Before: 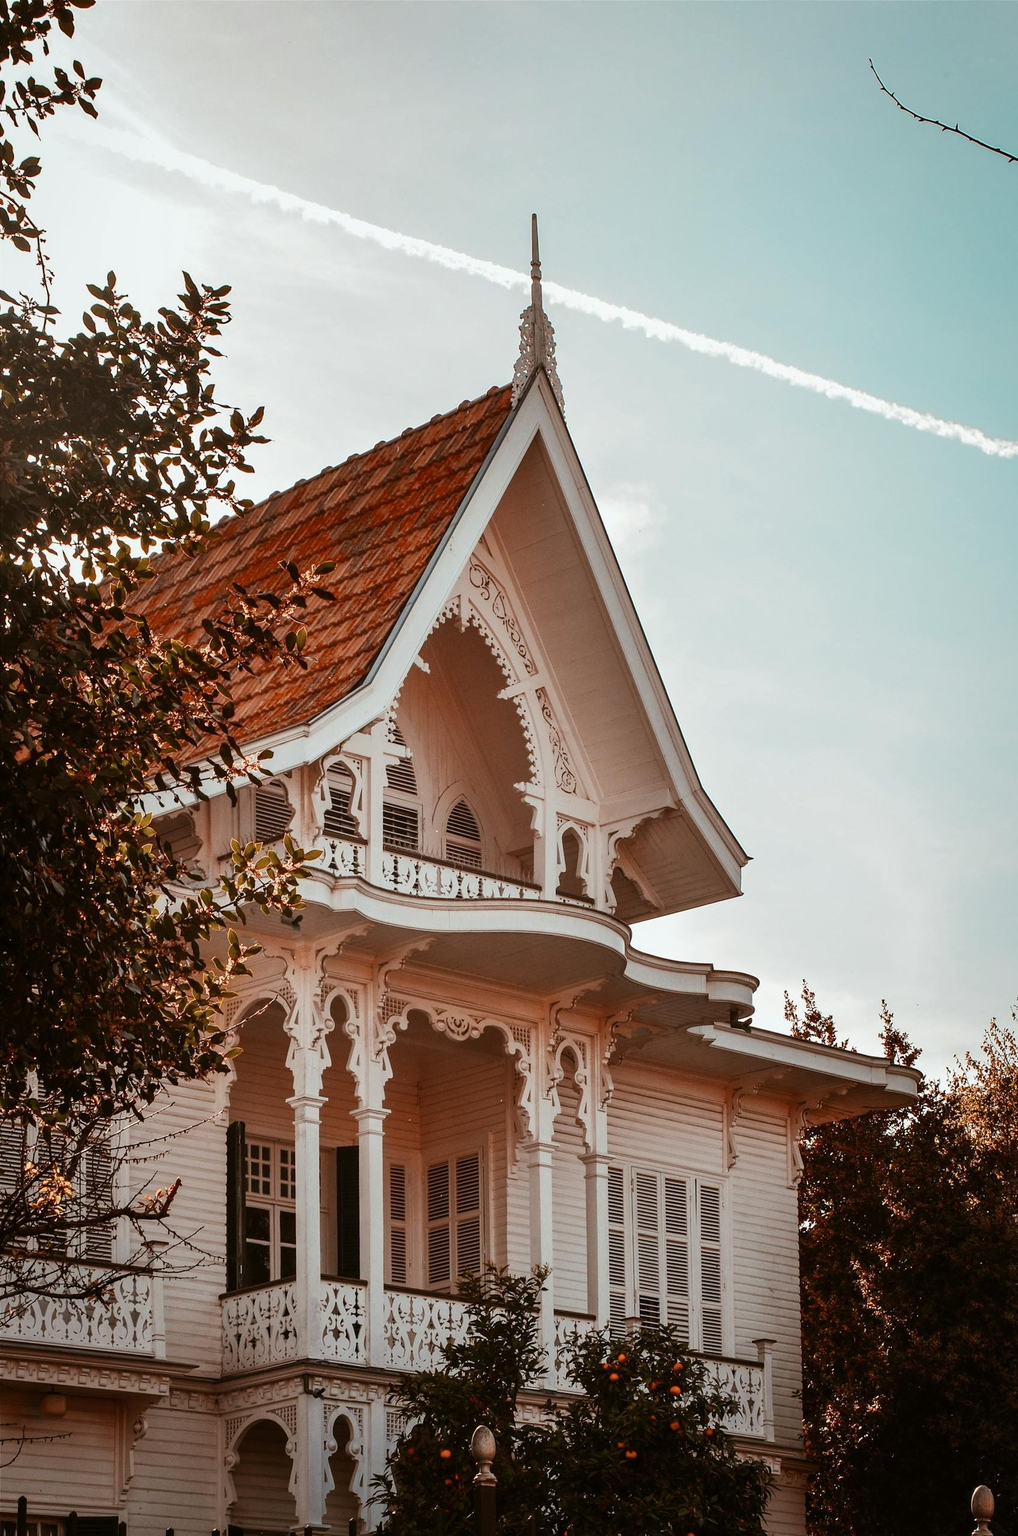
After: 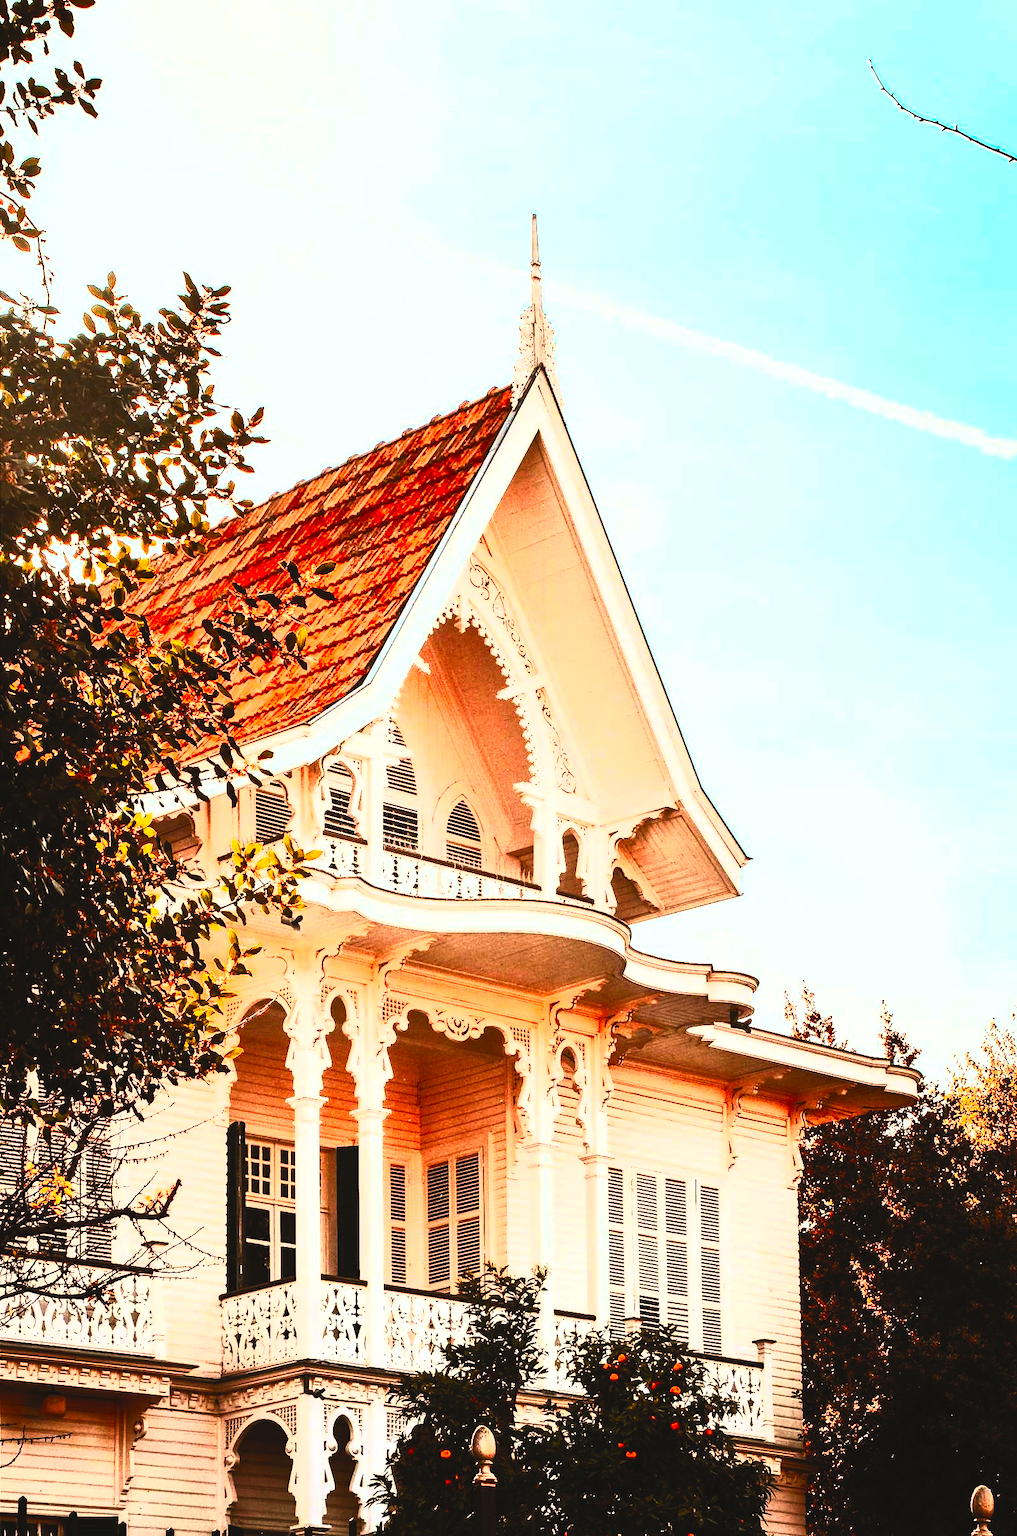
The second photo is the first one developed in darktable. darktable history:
base curve: curves: ch0 [(0, 0) (0.007, 0.004) (0.027, 0.03) (0.046, 0.07) (0.207, 0.54) (0.442, 0.872) (0.673, 0.972) (1, 1)]
tone curve: curves: ch0 [(0, 0) (0.183, 0.152) (0.571, 0.594) (1, 1)]; ch1 [(0, 0) (0.394, 0.307) (0.5, 0.5) (0.586, 0.597) (0.625, 0.647) (1, 1)]; ch2 [(0, 0) (0.5, 0.5) (0.604, 0.616) (1, 1)], color space Lab, linked channels, preserve colors none
contrast brightness saturation: contrast 0.994, brightness 0.993, saturation 0.986
